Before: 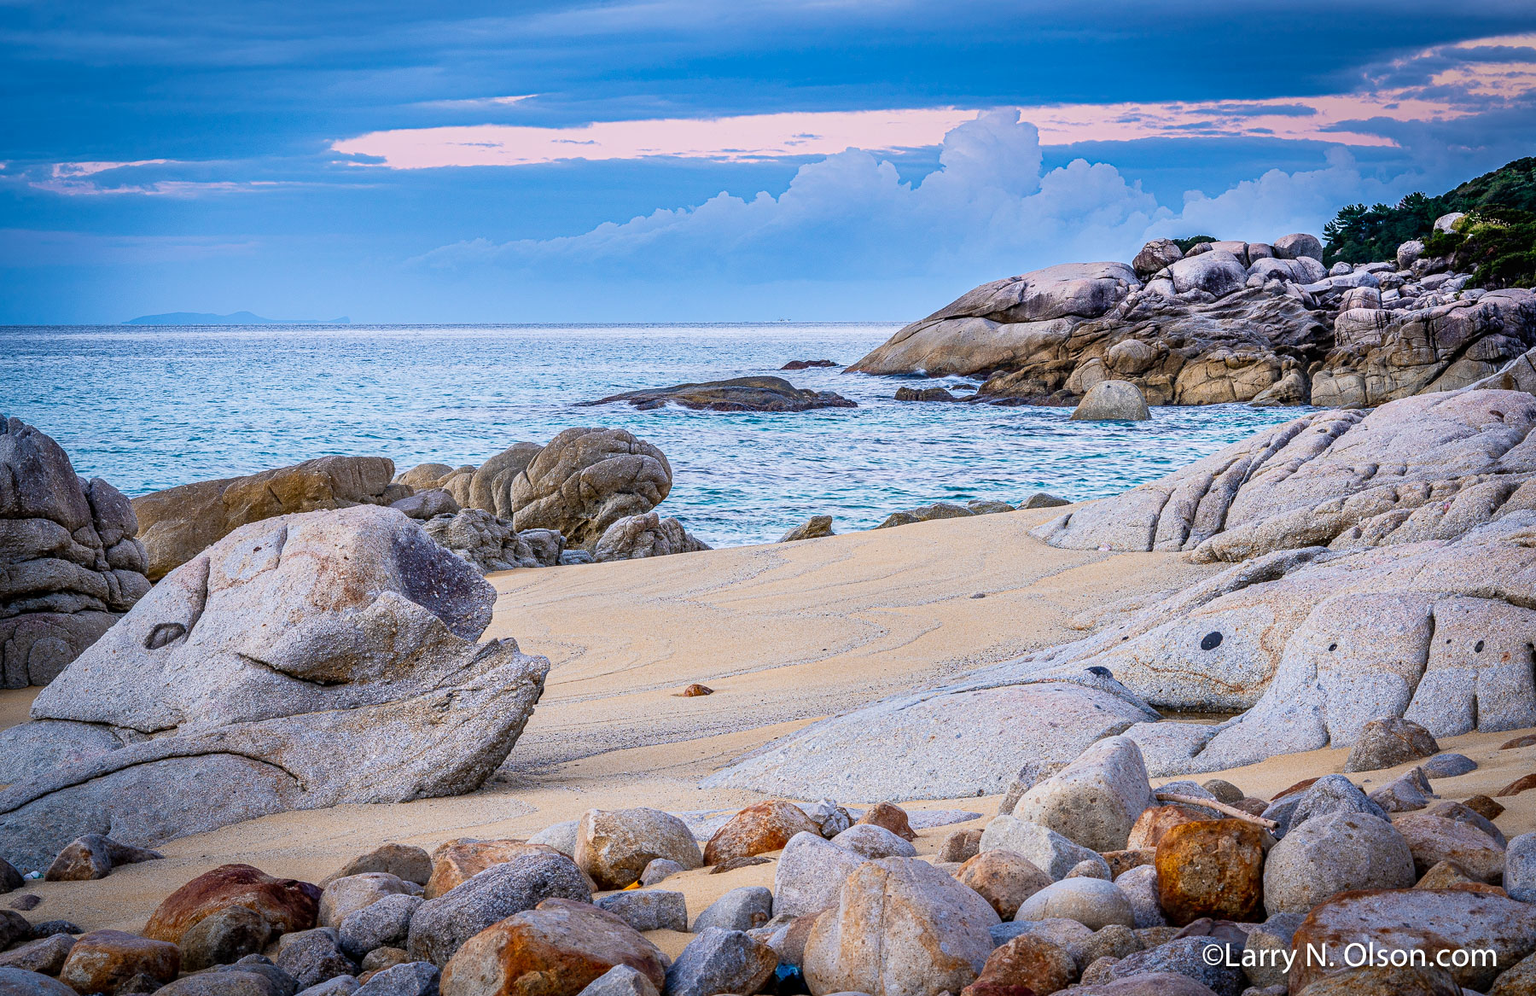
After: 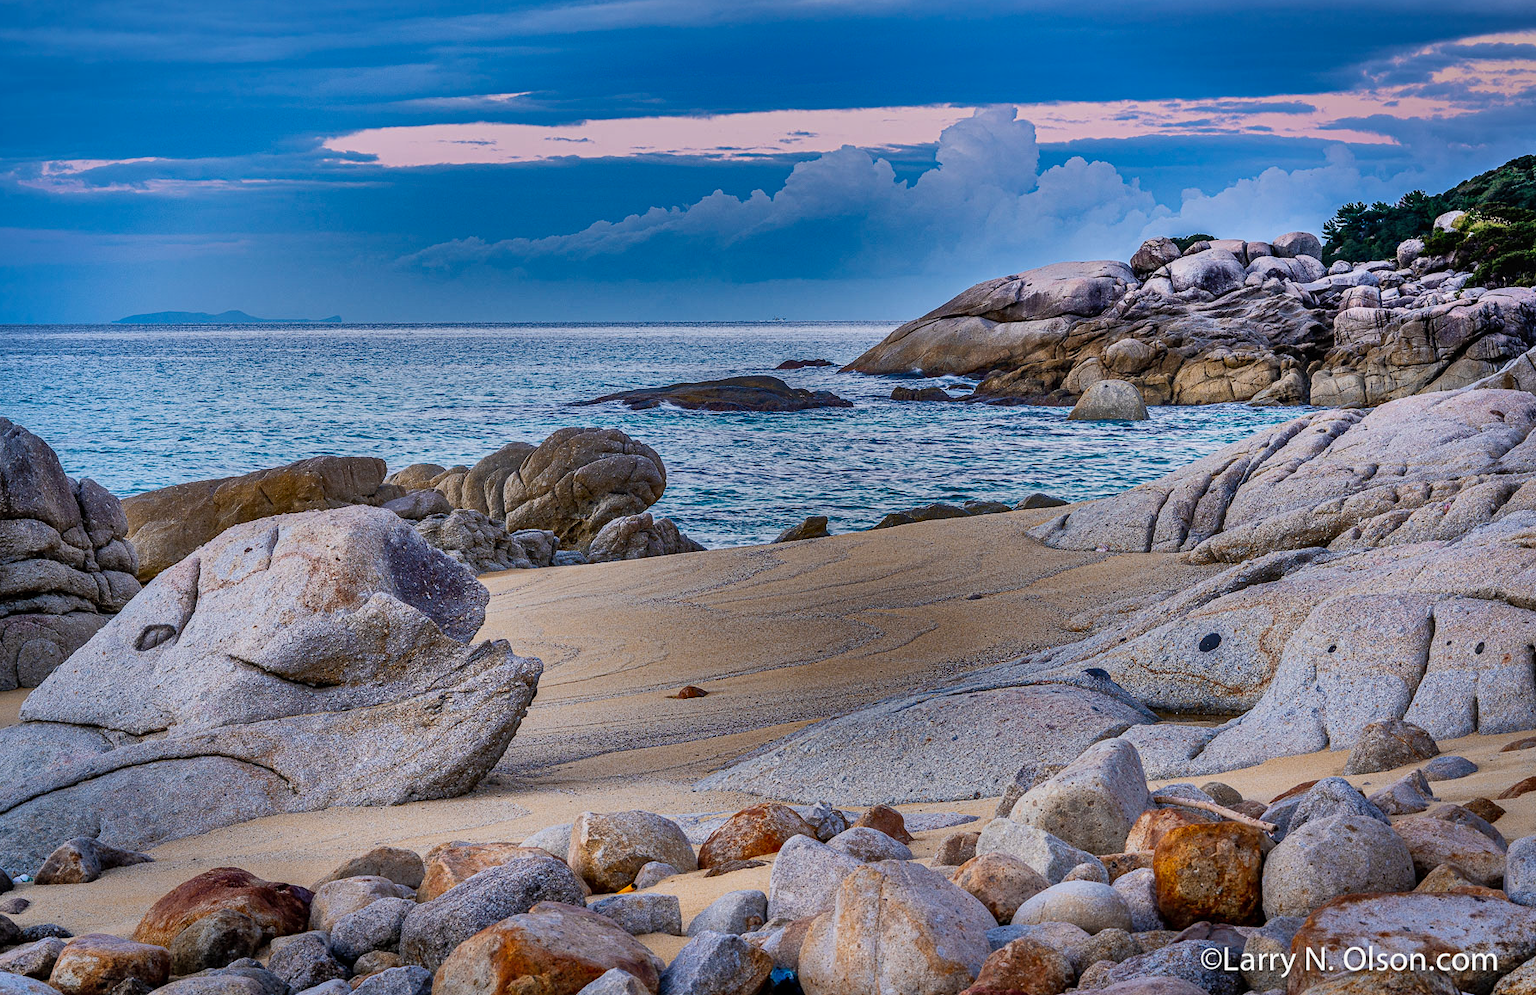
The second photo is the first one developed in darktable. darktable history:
shadows and highlights: radius 123.3, shadows 99.77, white point adjustment -3.18, highlights -99.97, soften with gaussian
crop and rotate: left 0.754%, top 0.36%, bottom 0.405%
